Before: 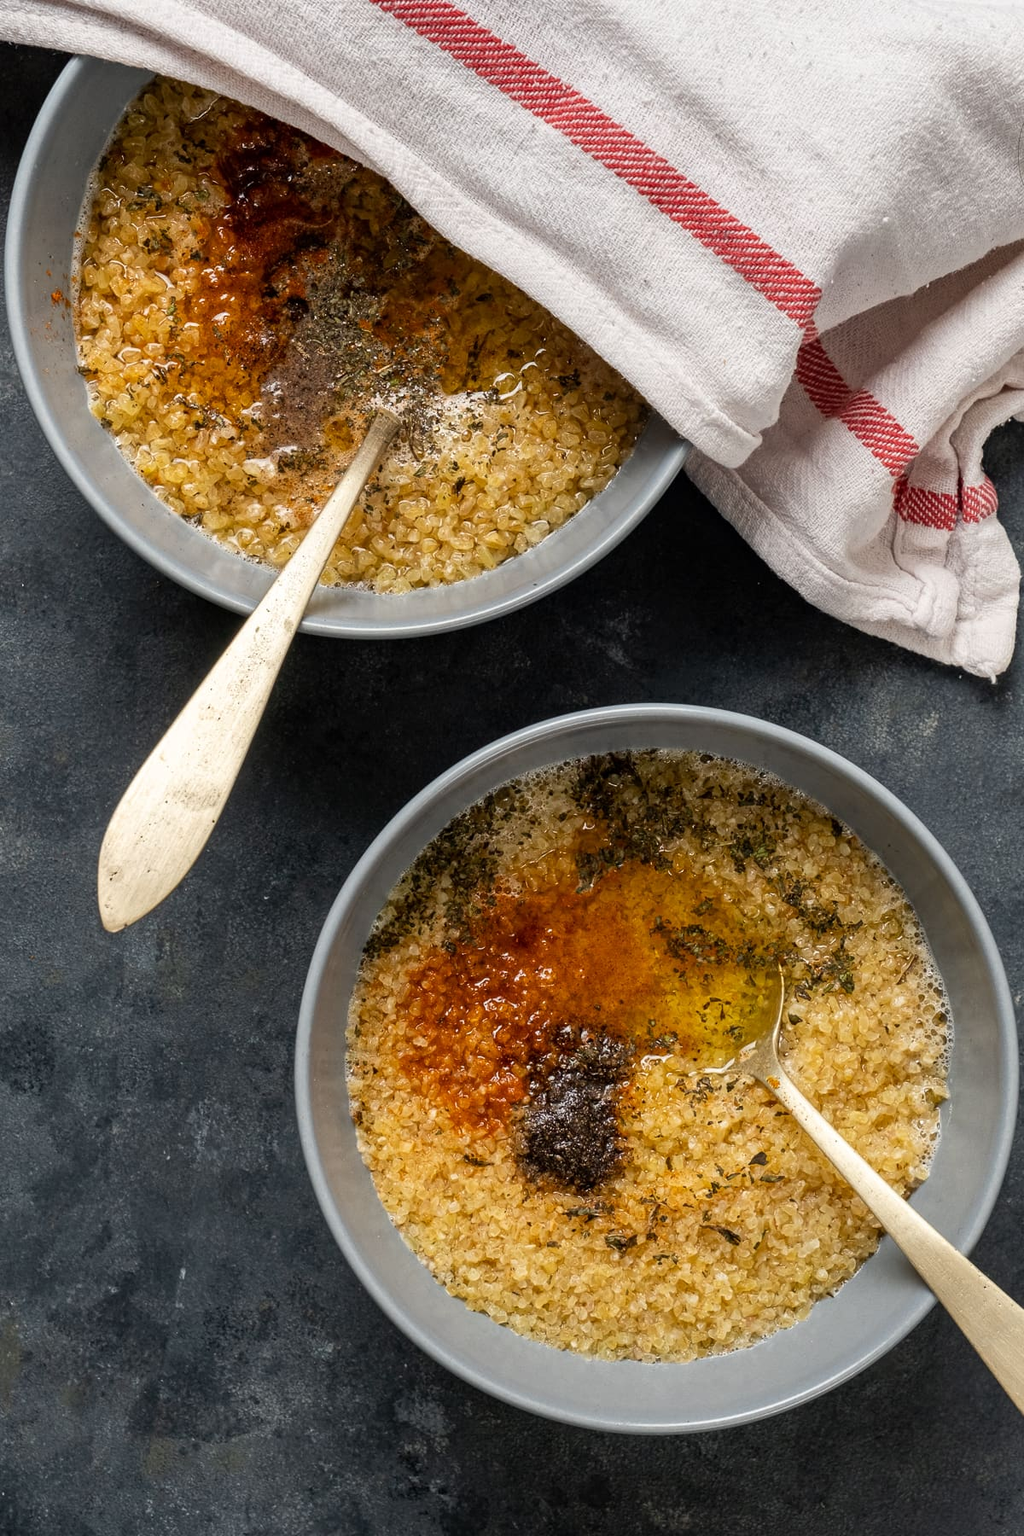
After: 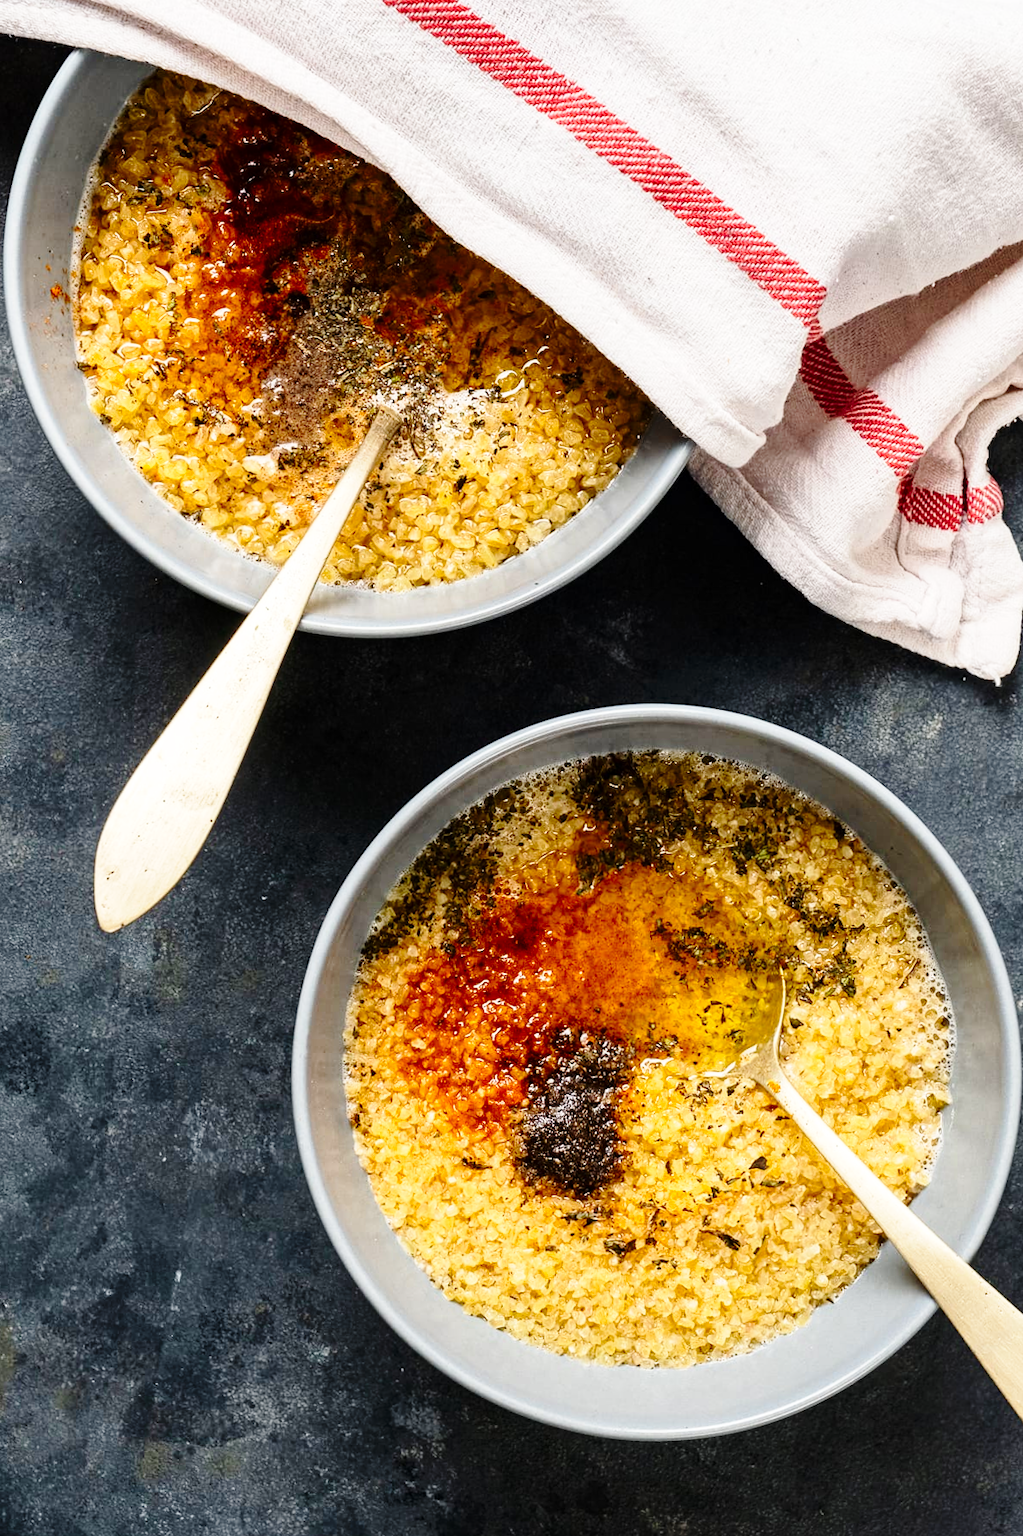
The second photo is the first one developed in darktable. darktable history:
base curve: curves: ch0 [(0, 0) (0.028, 0.03) (0.121, 0.232) (0.46, 0.748) (0.859, 0.968) (1, 1)], preserve colors none
crop and rotate: angle -0.278°
contrast brightness saturation: contrast 0.145, brightness -0.007, saturation 0.098
